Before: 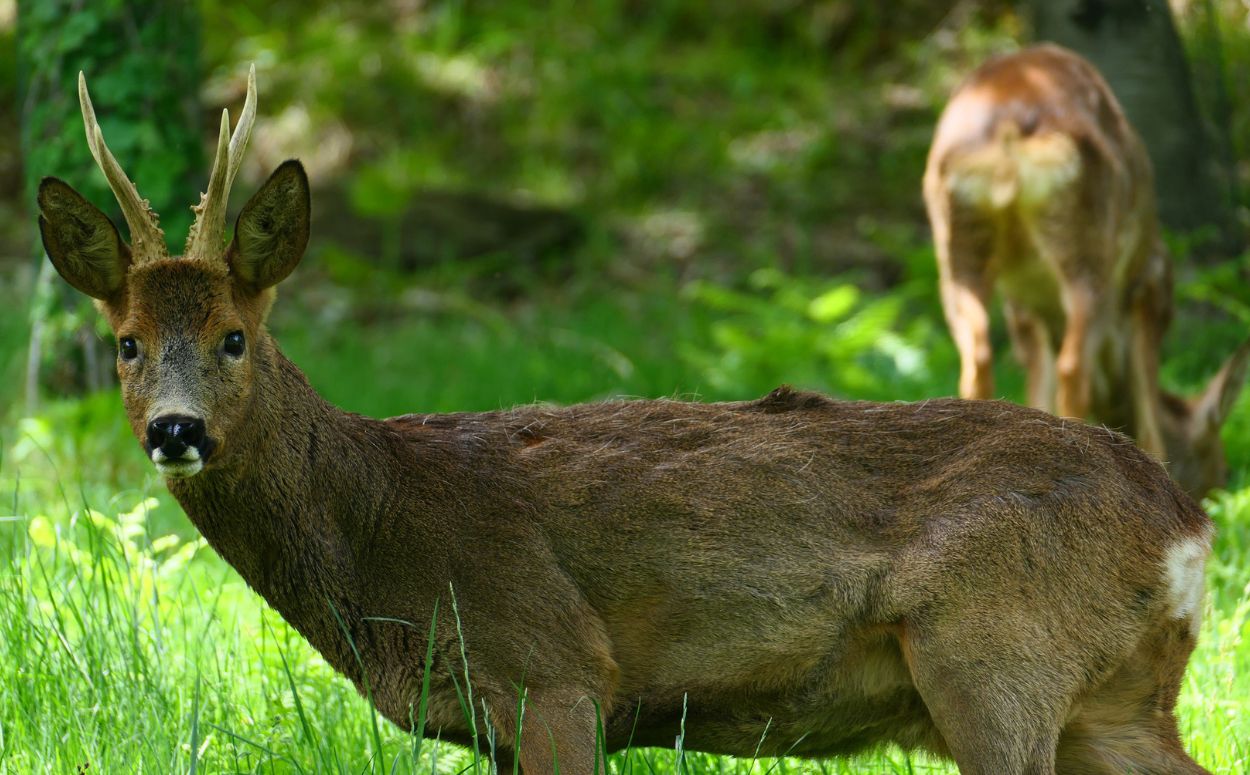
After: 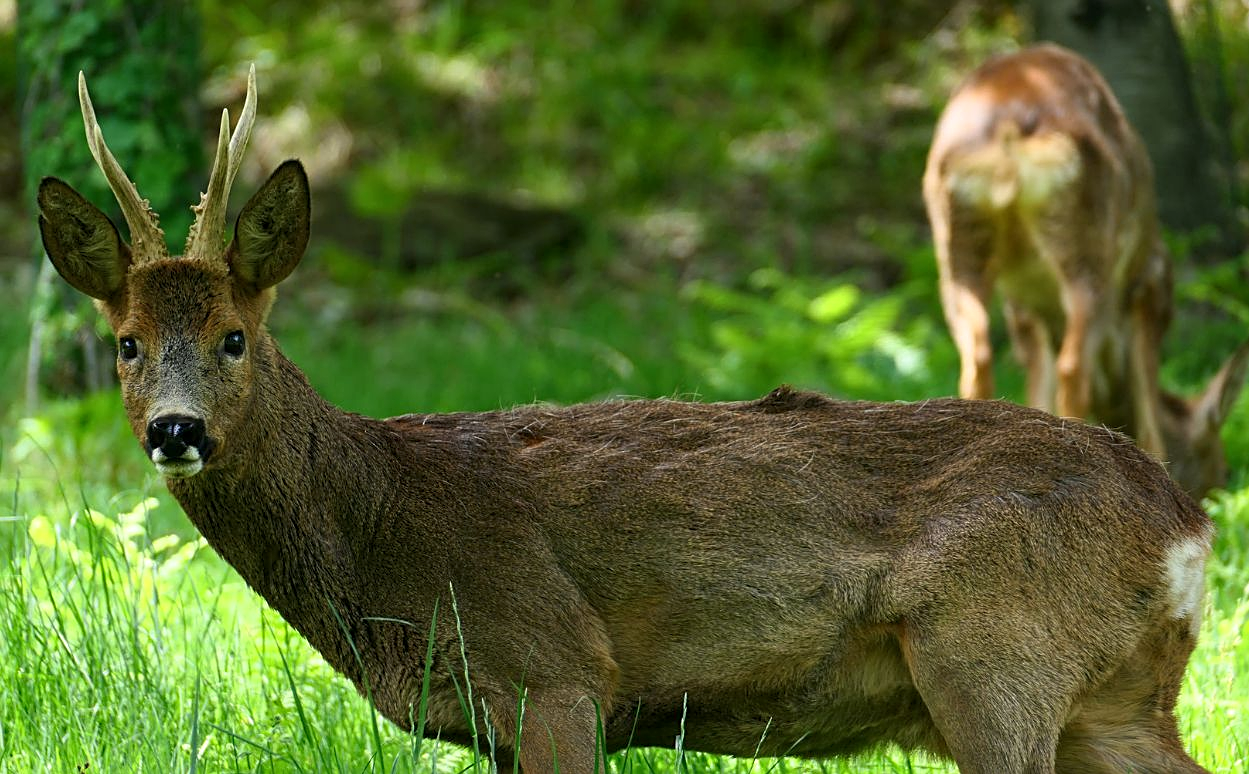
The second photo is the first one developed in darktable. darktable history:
sharpen: on, module defaults
local contrast: highlights 103%, shadows 102%, detail 119%, midtone range 0.2
crop: left 0.061%
